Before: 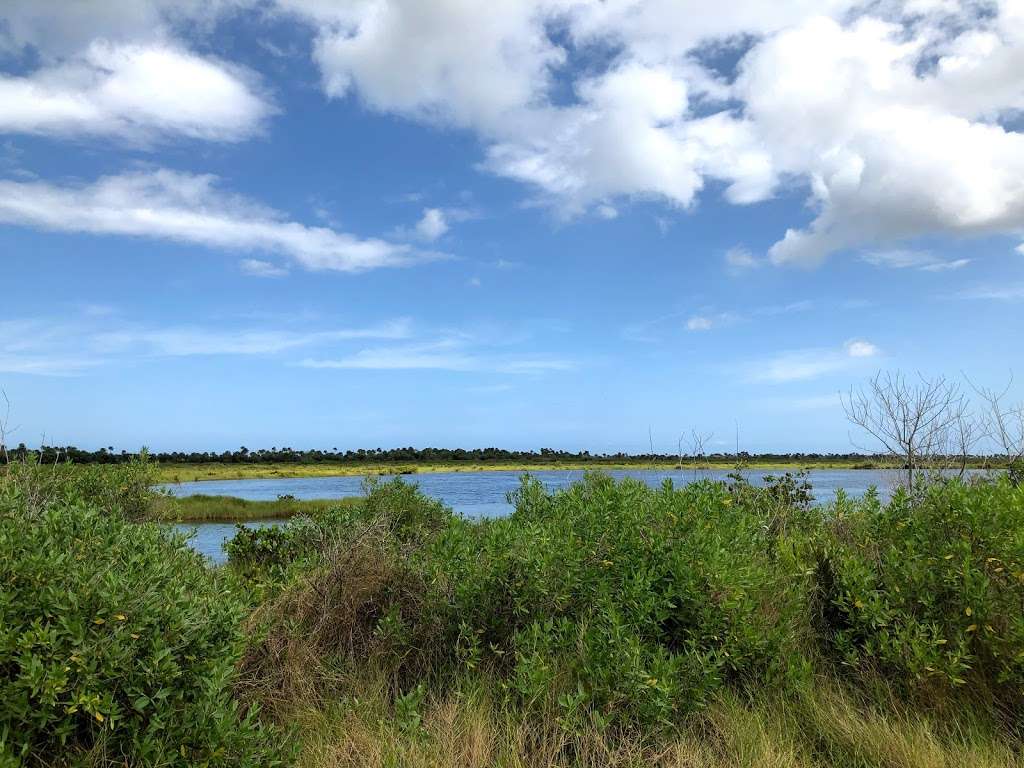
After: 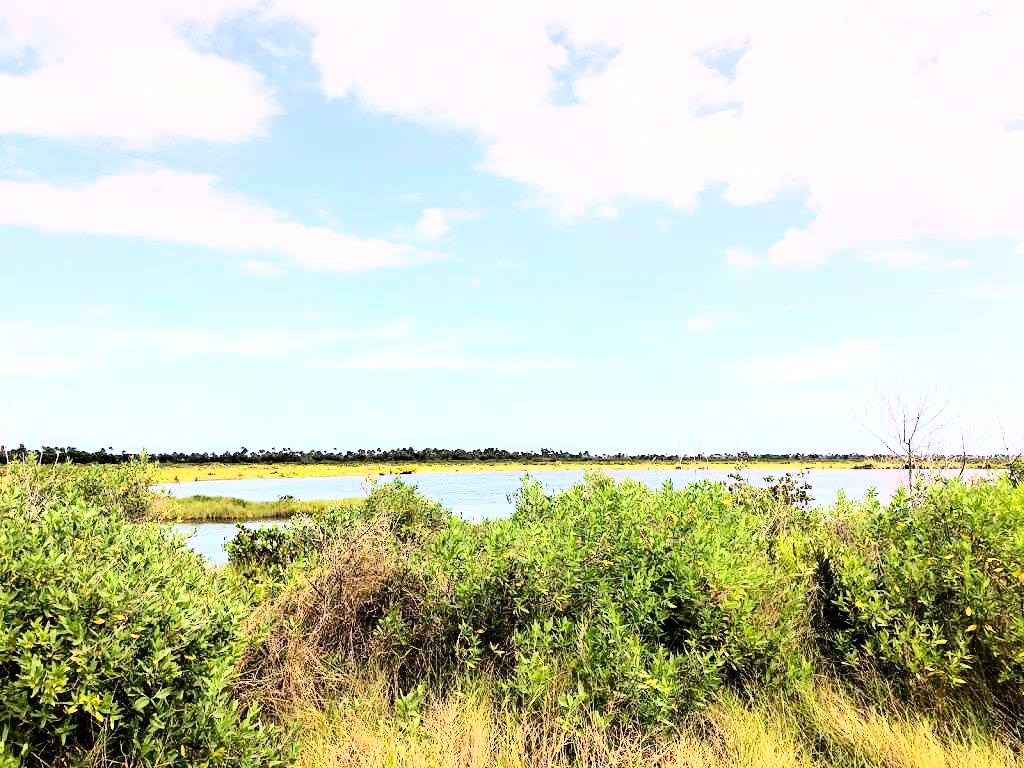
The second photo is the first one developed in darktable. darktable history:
tone equalizer: on, module defaults
exposure: exposure 0.921 EV, compensate highlight preservation false
color correction: highlights a* 12.23, highlights b* 5.41
rgb curve: curves: ch0 [(0, 0) (0.21, 0.15) (0.24, 0.21) (0.5, 0.75) (0.75, 0.96) (0.89, 0.99) (1, 1)]; ch1 [(0, 0.02) (0.21, 0.13) (0.25, 0.2) (0.5, 0.67) (0.75, 0.9) (0.89, 0.97) (1, 1)]; ch2 [(0, 0.02) (0.21, 0.13) (0.25, 0.2) (0.5, 0.67) (0.75, 0.9) (0.89, 0.97) (1, 1)], compensate middle gray true
